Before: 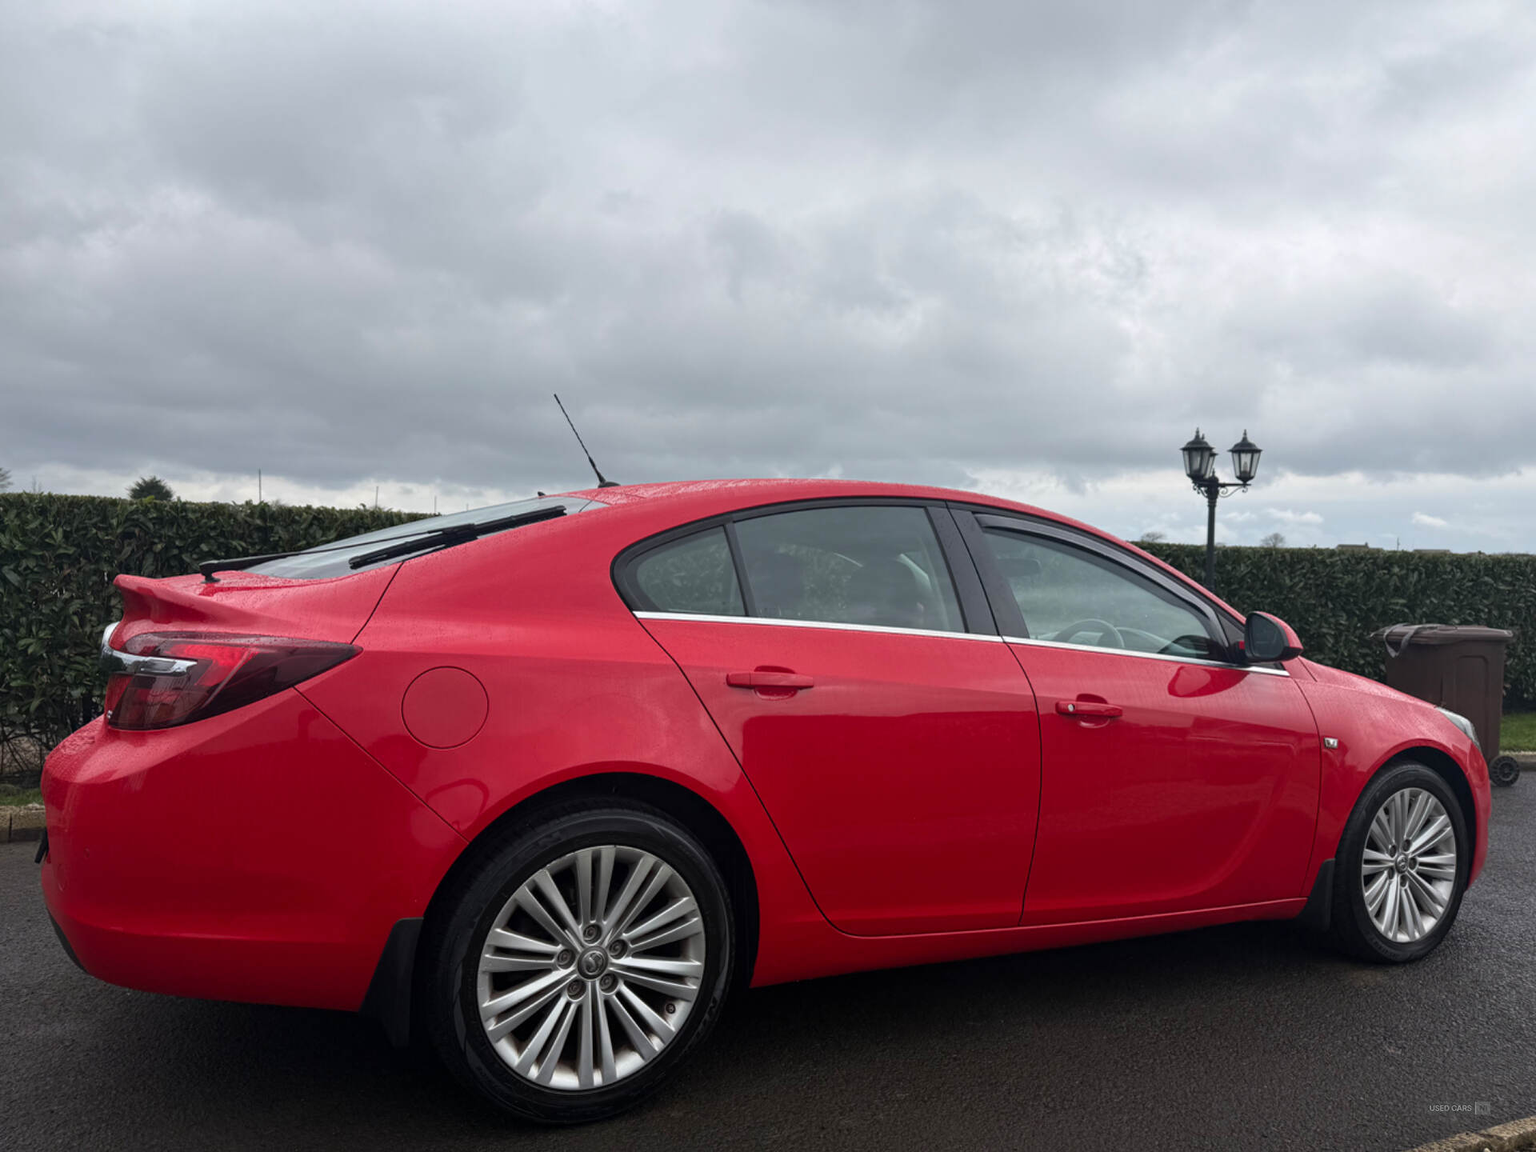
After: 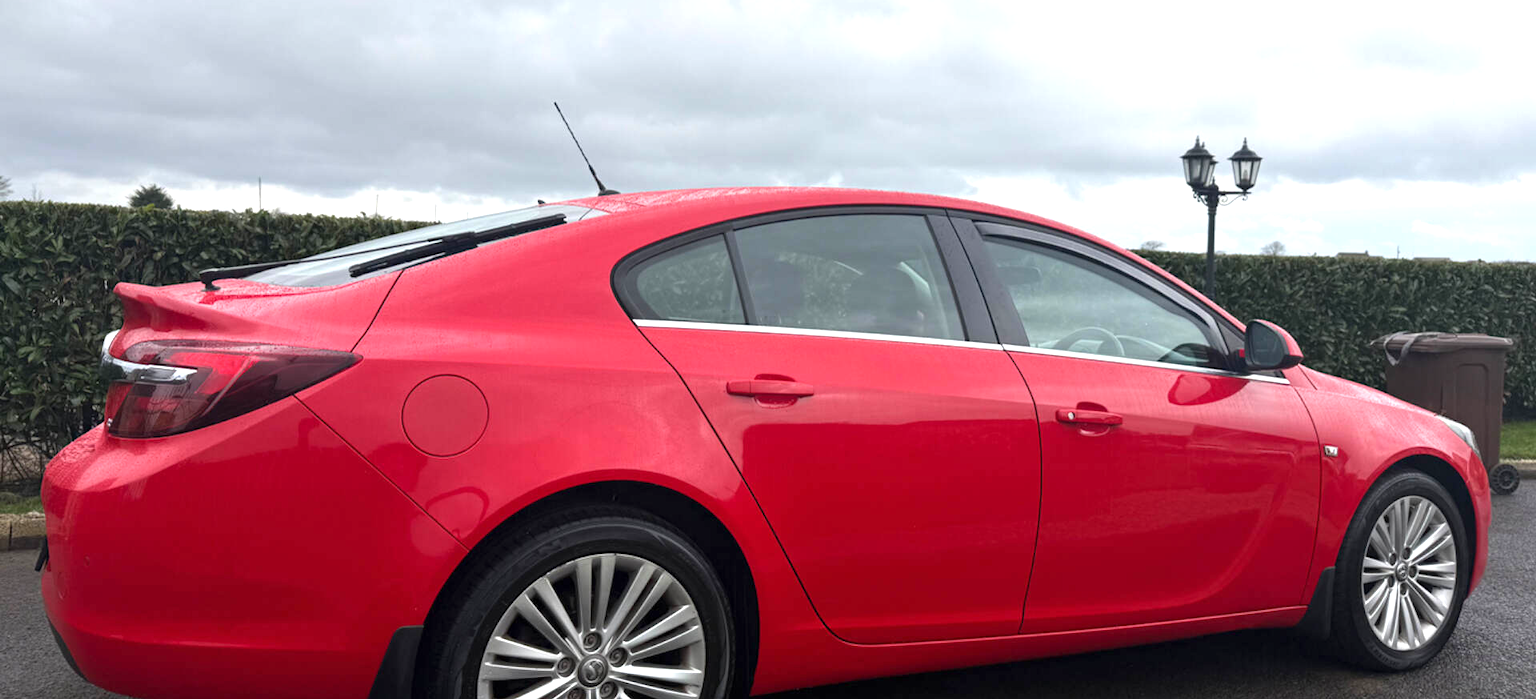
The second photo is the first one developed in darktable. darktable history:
exposure: exposure 0.785 EV, compensate highlight preservation false
crop and rotate: top 25.357%, bottom 13.942%
